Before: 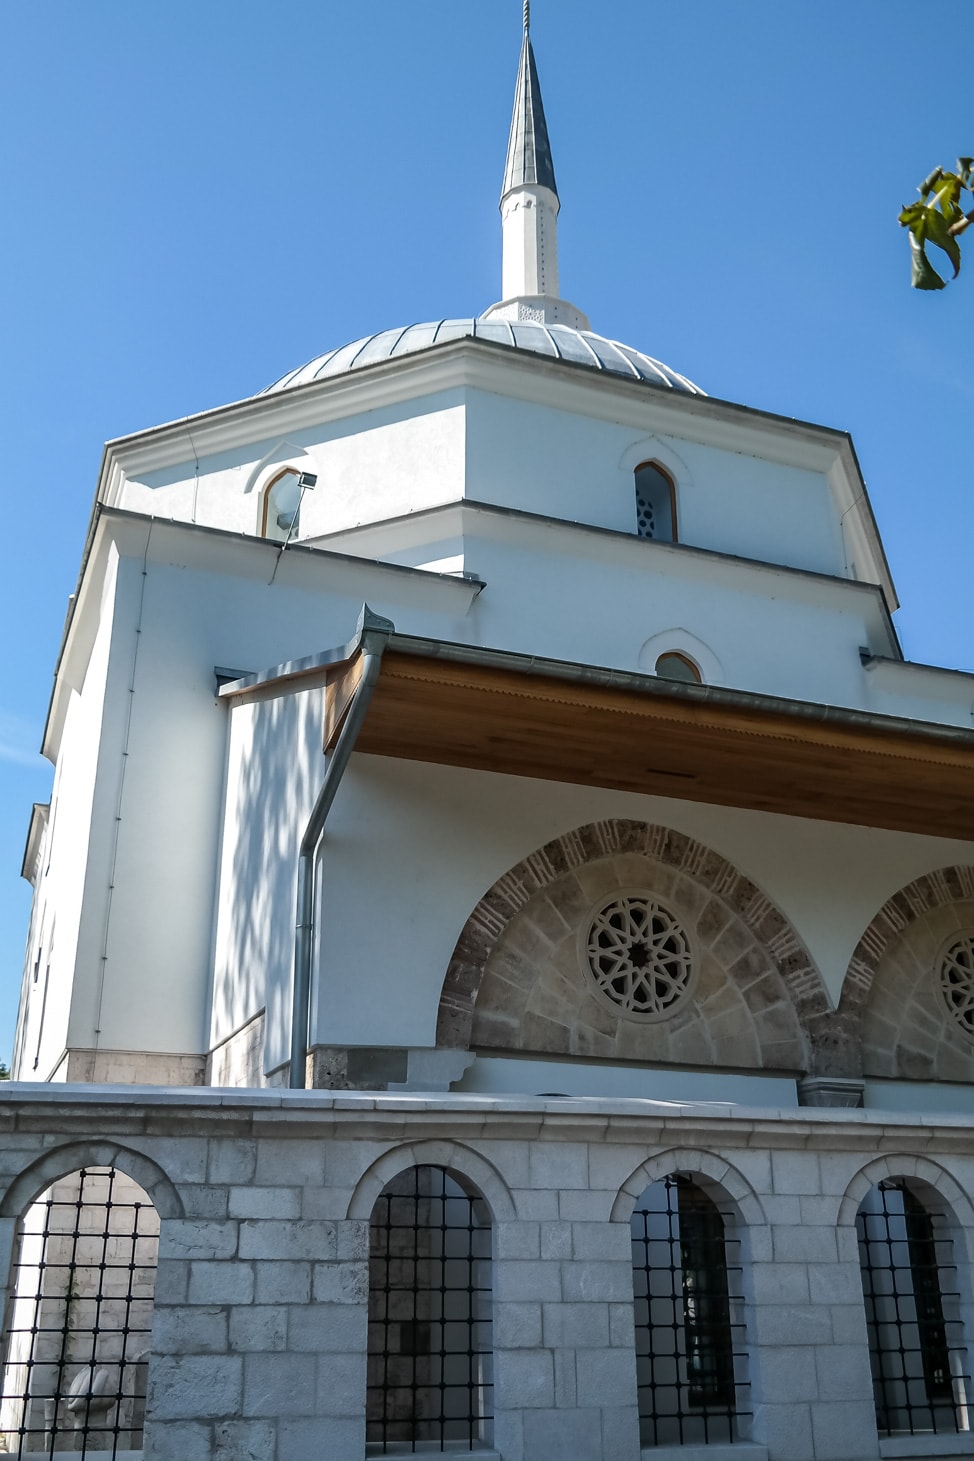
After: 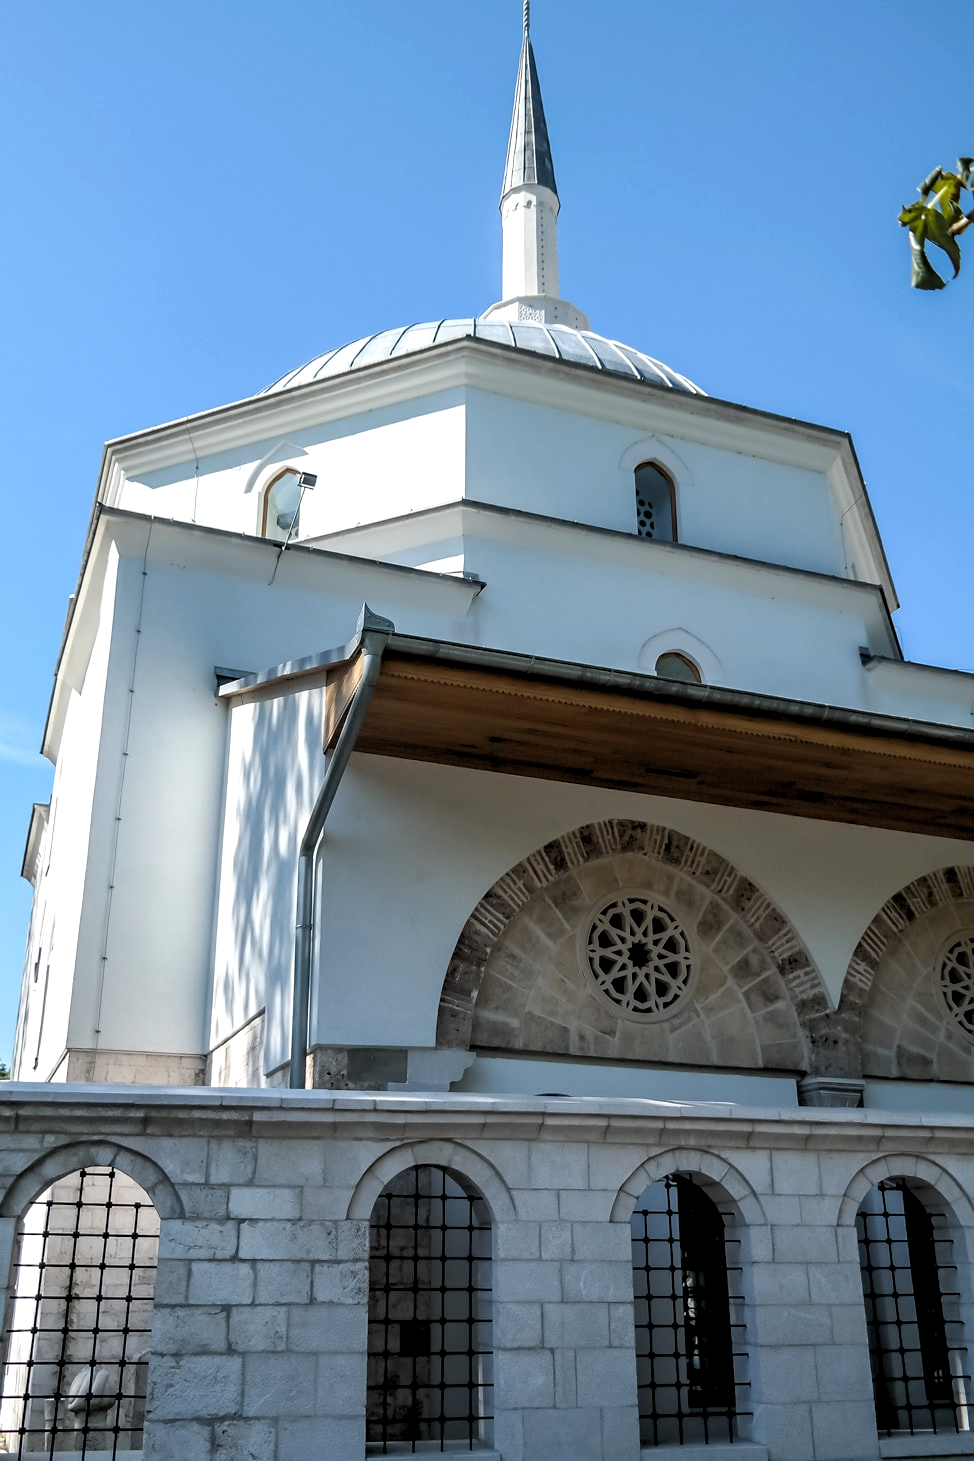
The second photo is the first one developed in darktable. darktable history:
tone equalizer: on, module defaults
rgb levels: levels [[0.01, 0.419, 0.839], [0, 0.5, 1], [0, 0.5, 1]]
